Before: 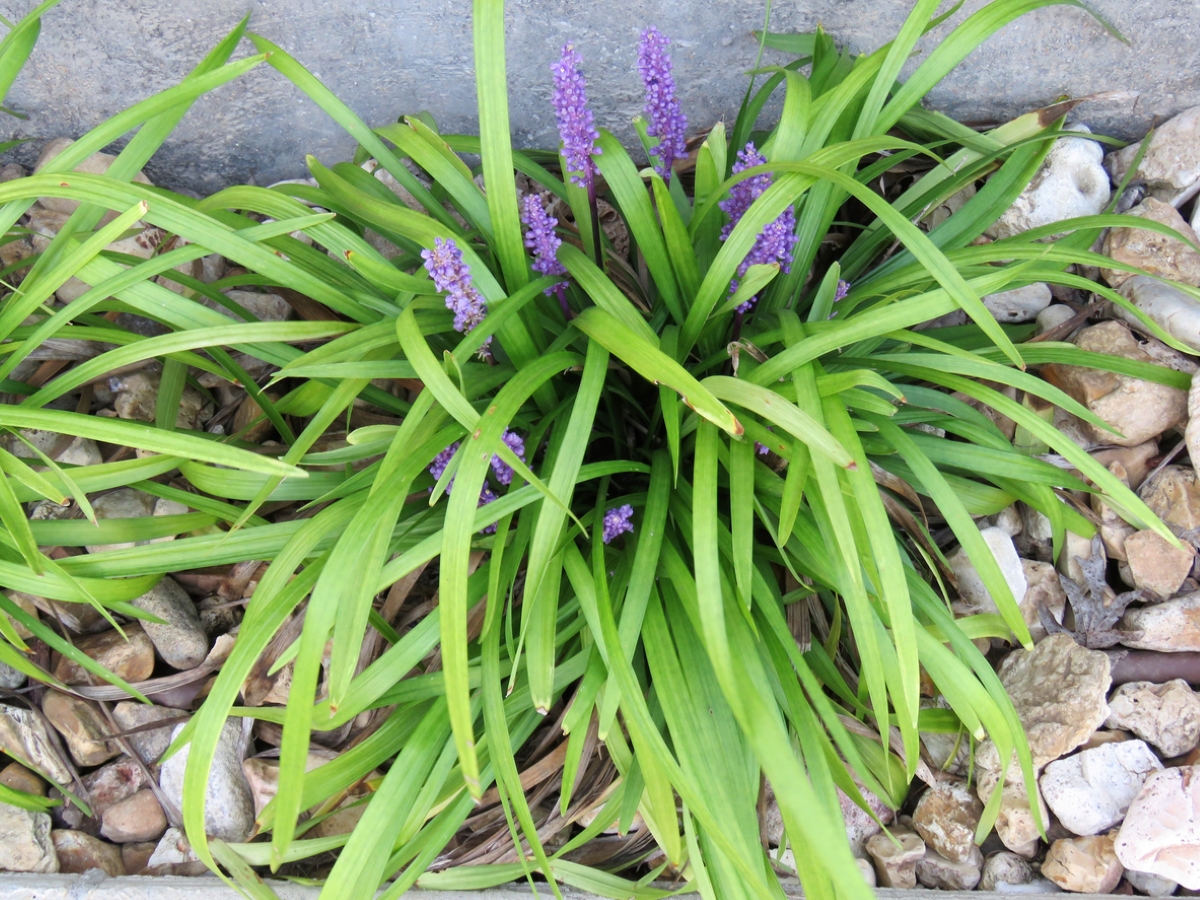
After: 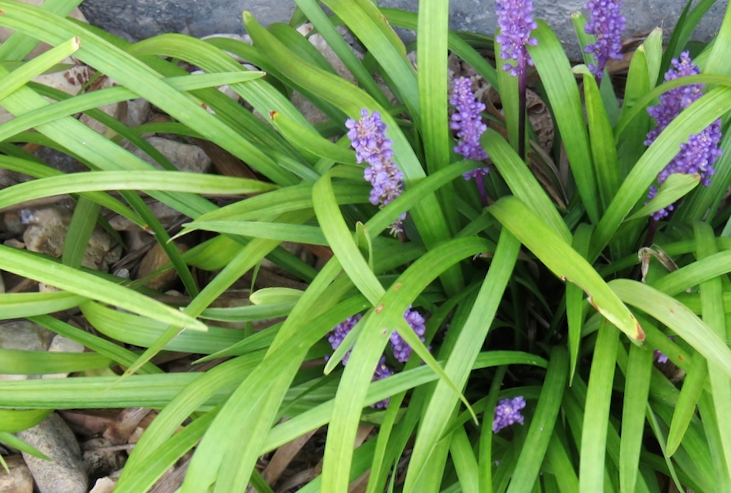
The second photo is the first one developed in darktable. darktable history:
crop and rotate: angle -6.84°, left 2.101%, top 6.645%, right 27.715%, bottom 30.234%
